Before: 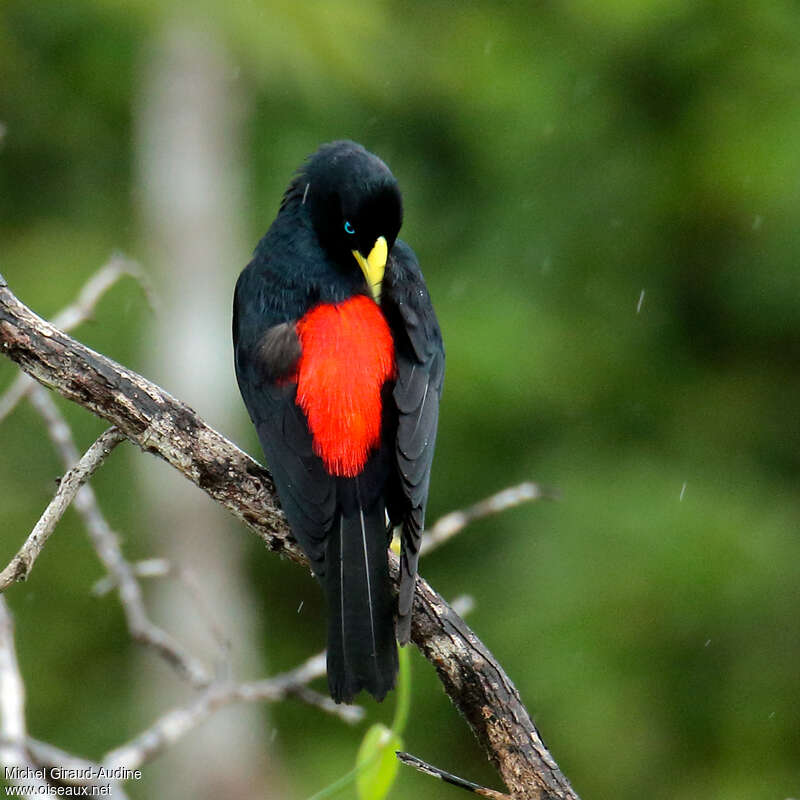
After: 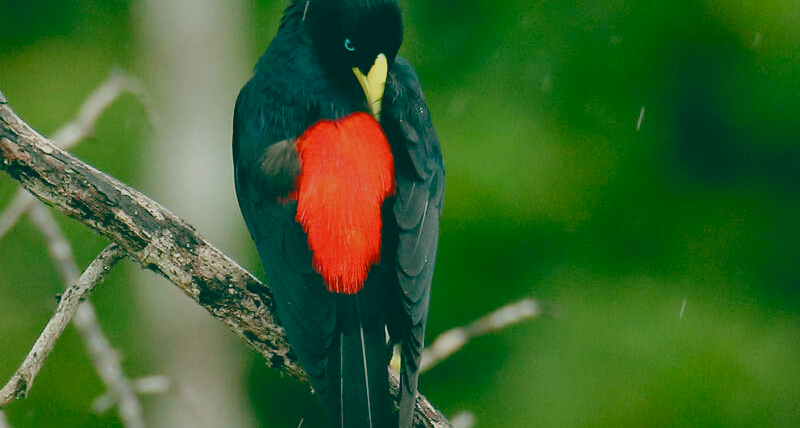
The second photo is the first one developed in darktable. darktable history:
color balance: lift [1.005, 0.99, 1.007, 1.01], gamma [1, 1.034, 1.032, 0.966], gain [0.873, 1.055, 1.067, 0.933]
crop and rotate: top 23.043%, bottom 23.437%
color balance rgb: shadows lift › chroma 1%, shadows lift › hue 113°, highlights gain › chroma 0.2%, highlights gain › hue 333°, perceptual saturation grading › global saturation 20%, perceptual saturation grading › highlights -50%, perceptual saturation grading › shadows 25%, contrast -20%
